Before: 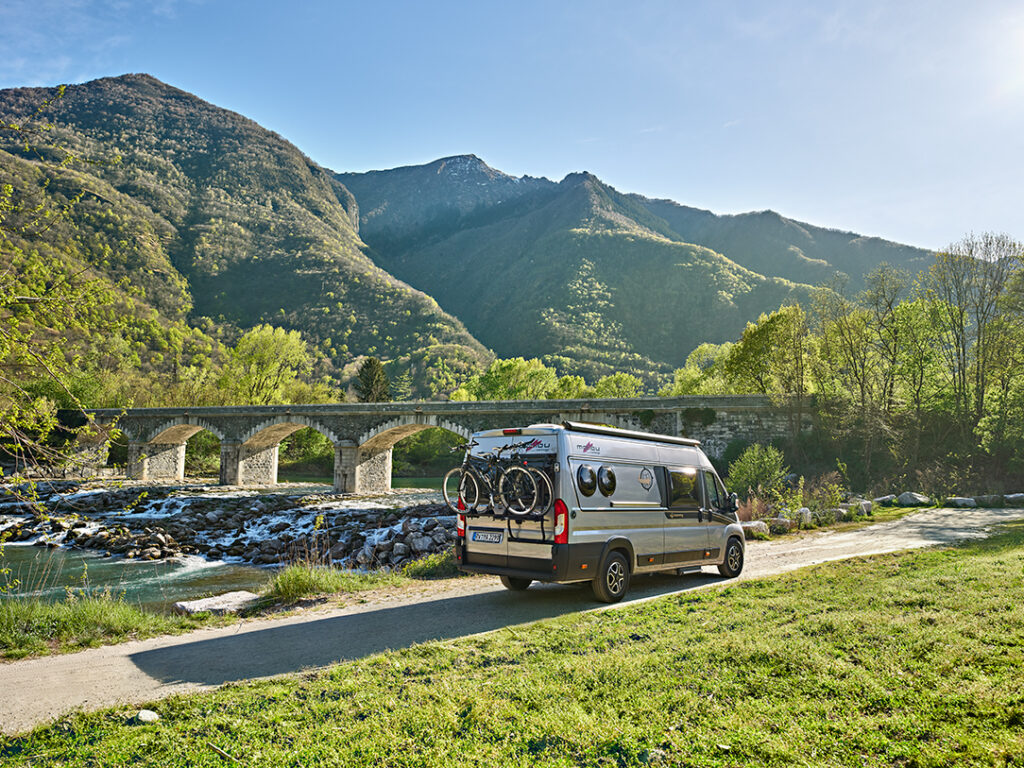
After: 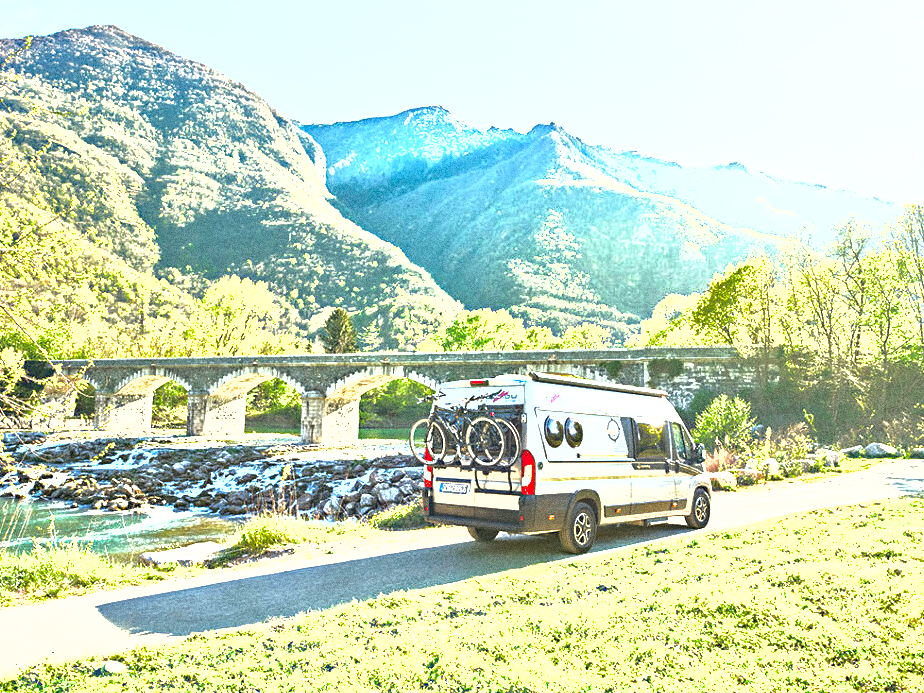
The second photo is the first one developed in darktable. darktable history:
grain: coarseness 0.09 ISO, strength 40%
exposure: black level correction 0, exposure 2.138 EV, compensate exposure bias true, compensate highlight preservation false
shadows and highlights: on, module defaults
crop: left 3.305%, top 6.436%, right 6.389%, bottom 3.258%
tone equalizer: -8 EV -0.417 EV, -7 EV -0.389 EV, -6 EV -0.333 EV, -5 EV -0.222 EV, -3 EV 0.222 EV, -2 EV 0.333 EV, -1 EV 0.389 EV, +0 EV 0.417 EV, edges refinement/feathering 500, mask exposure compensation -1.57 EV, preserve details no
white balance: emerald 1
